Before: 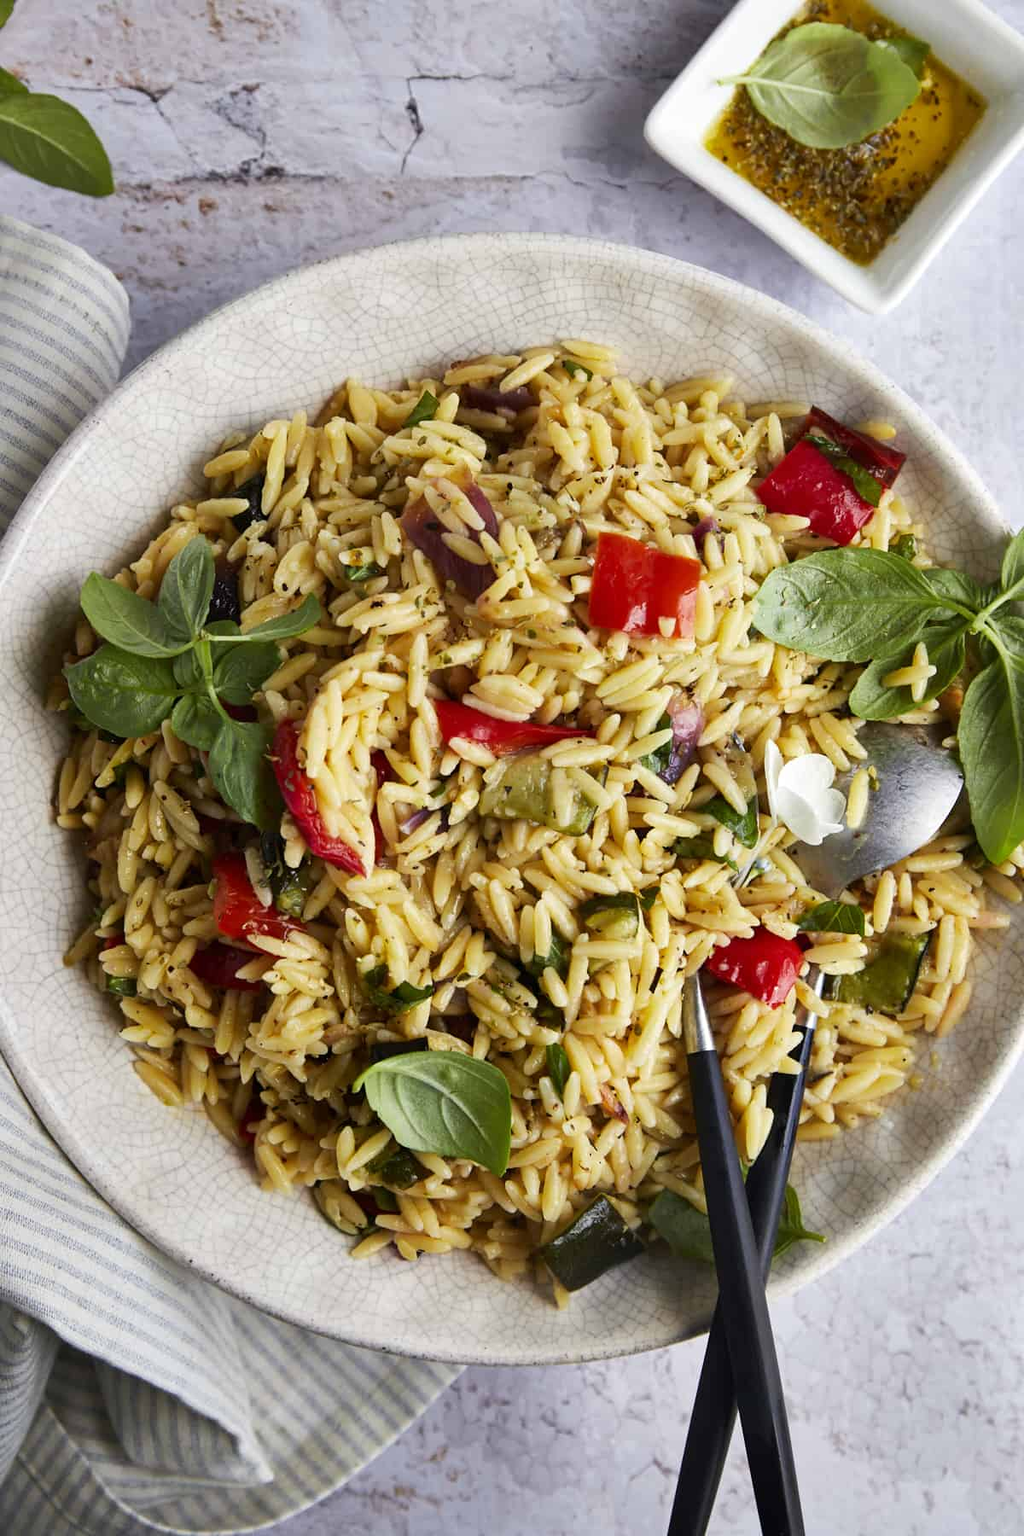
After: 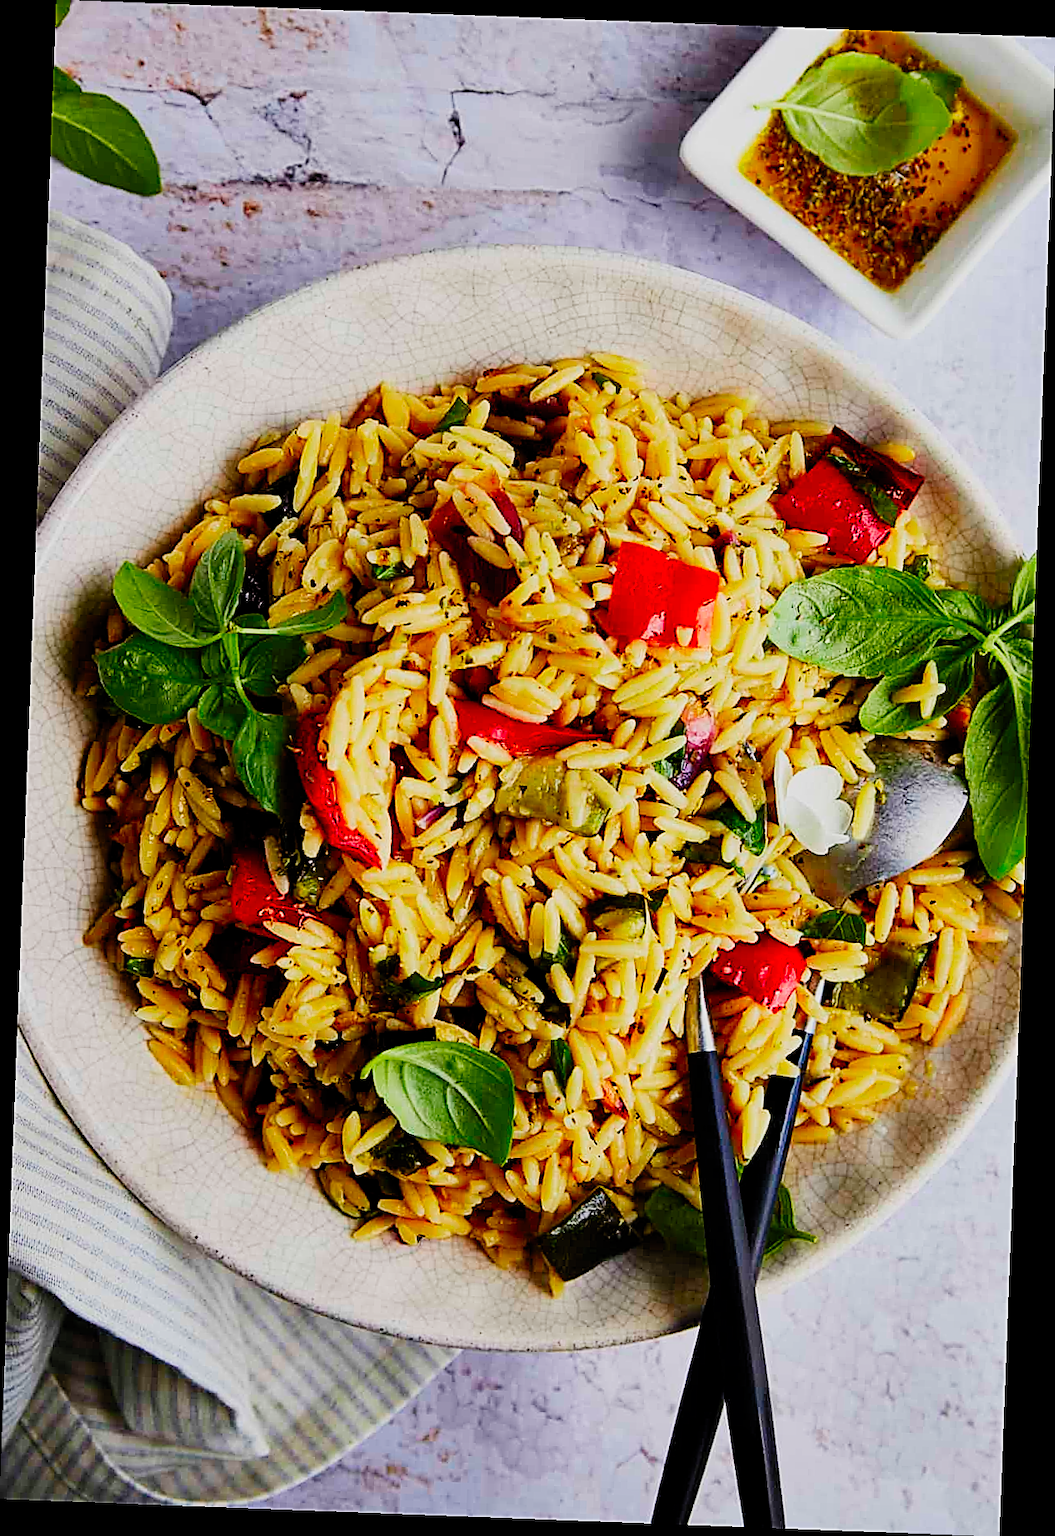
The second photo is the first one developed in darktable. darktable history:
filmic rgb: middle gray luminance 29%, black relative exposure -10.3 EV, white relative exposure 5.5 EV, threshold 6 EV, target black luminance 0%, hardness 3.95, latitude 2.04%, contrast 1.132, highlights saturation mix 5%, shadows ↔ highlights balance 15.11%, preserve chrominance no, color science v3 (2019), use custom middle-gray values true, iterations of high-quality reconstruction 0, enable highlight reconstruction true
rotate and perspective: rotation 2.17°, automatic cropping off
contrast brightness saturation: contrast 0.2, brightness 0.2, saturation 0.8
sharpen: radius 1.685, amount 1.294
